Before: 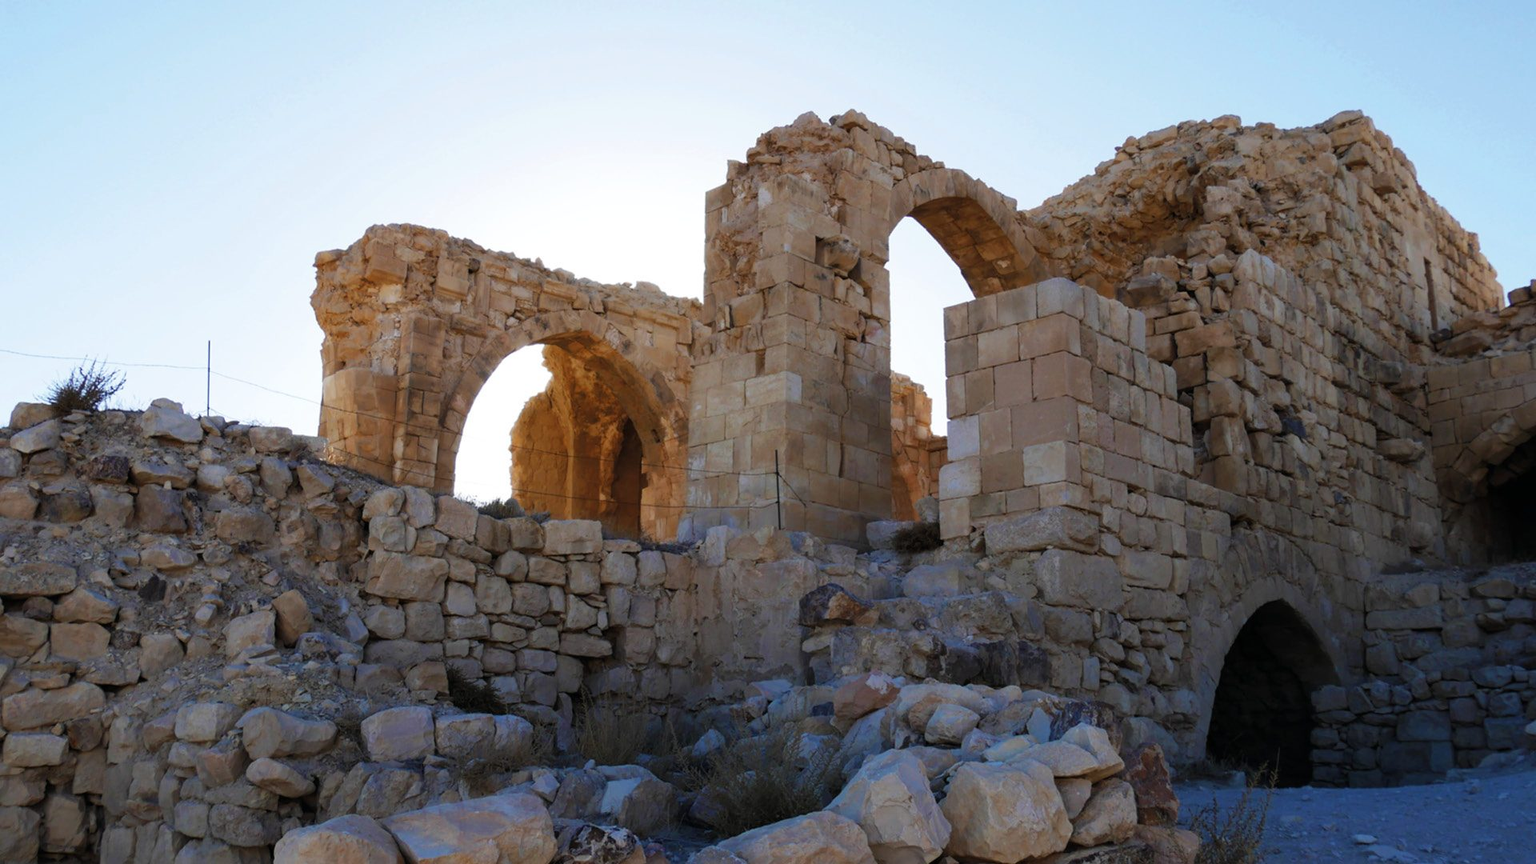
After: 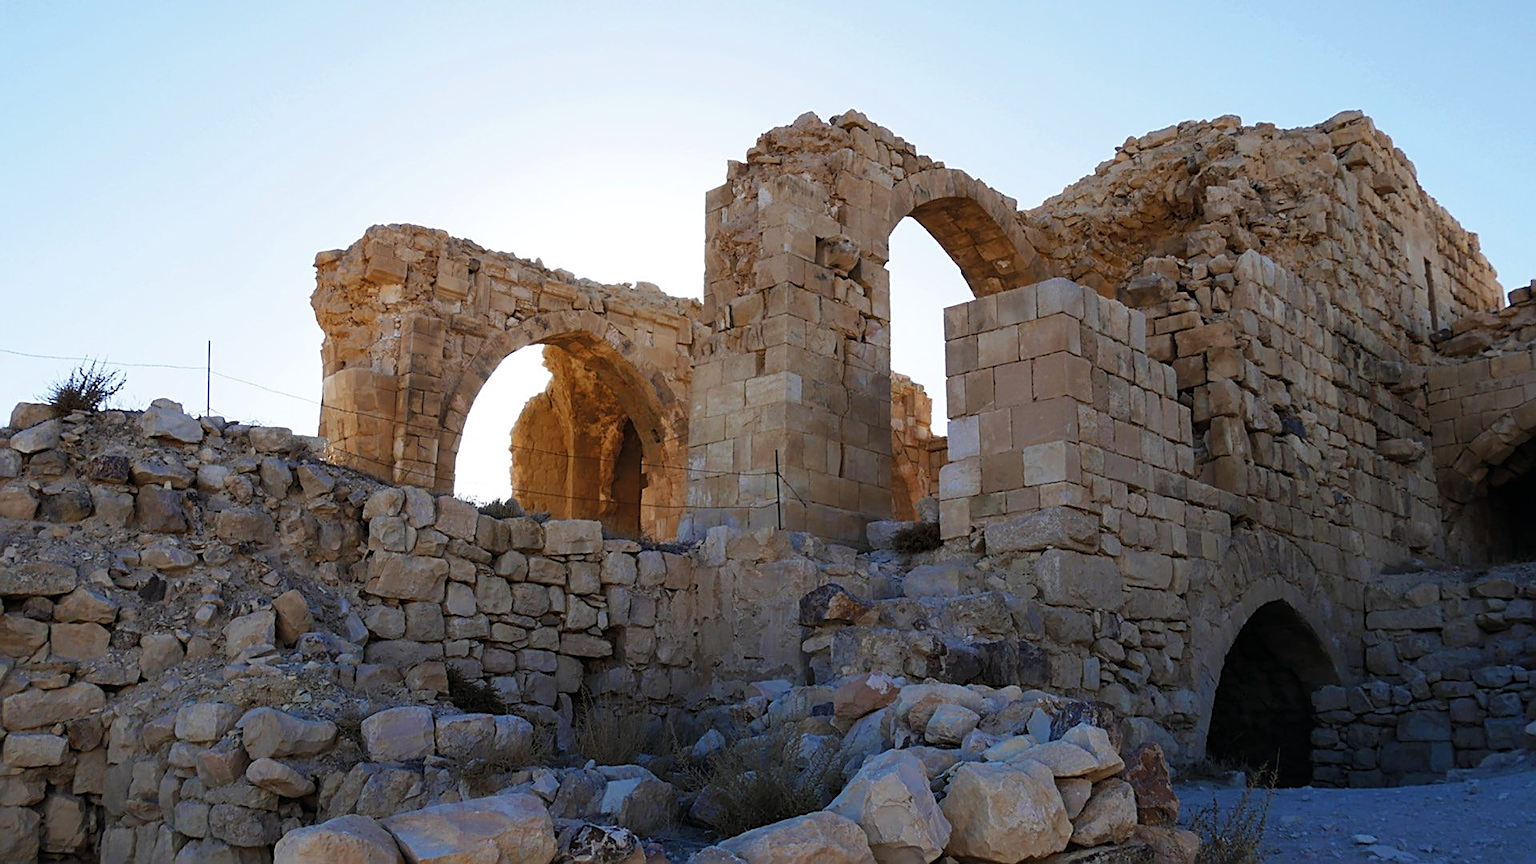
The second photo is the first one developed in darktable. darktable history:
sharpen: amount 0.752
